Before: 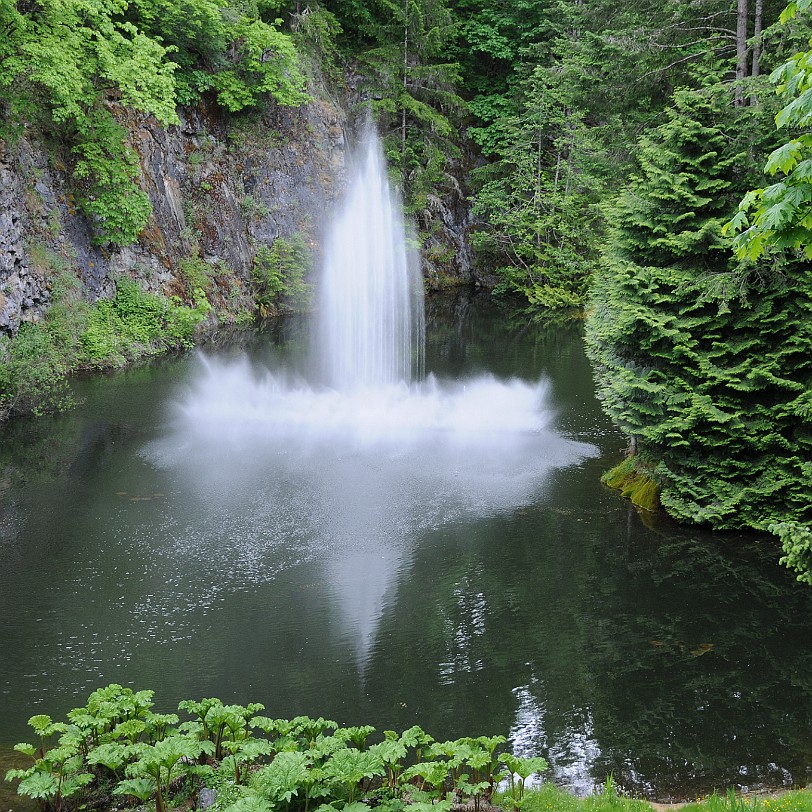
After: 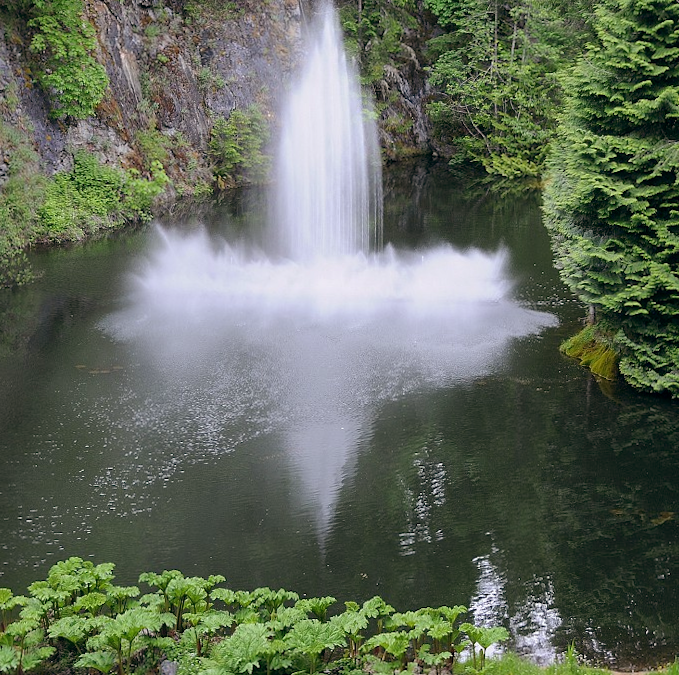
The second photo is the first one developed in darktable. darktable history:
color balance: lift [0.998, 0.998, 1.001, 1.002], gamma [0.995, 1.025, 0.992, 0.975], gain [0.995, 1.02, 0.997, 0.98]
tone equalizer: on, module defaults
crop and rotate: left 4.842%, top 15.51%, right 10.668%
rotate and perspective: rotation -0.45°, automatic cropping original format, crop left 0.008, crop right 0.992, crop top 0.012, crop bottom 0.988
